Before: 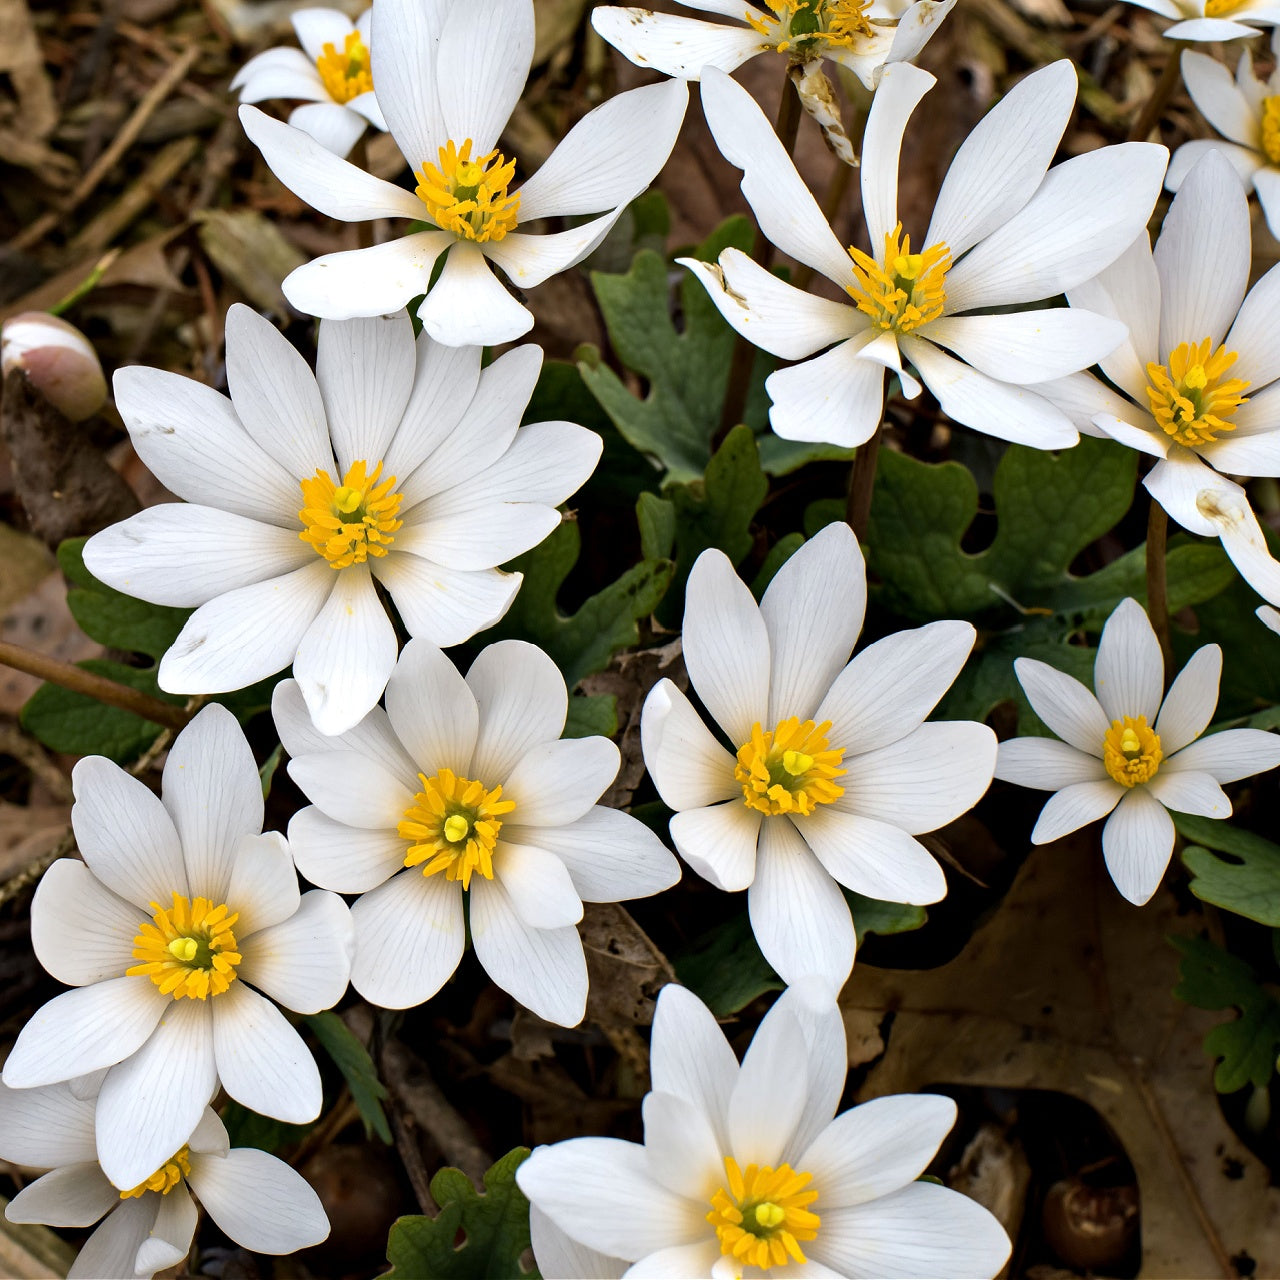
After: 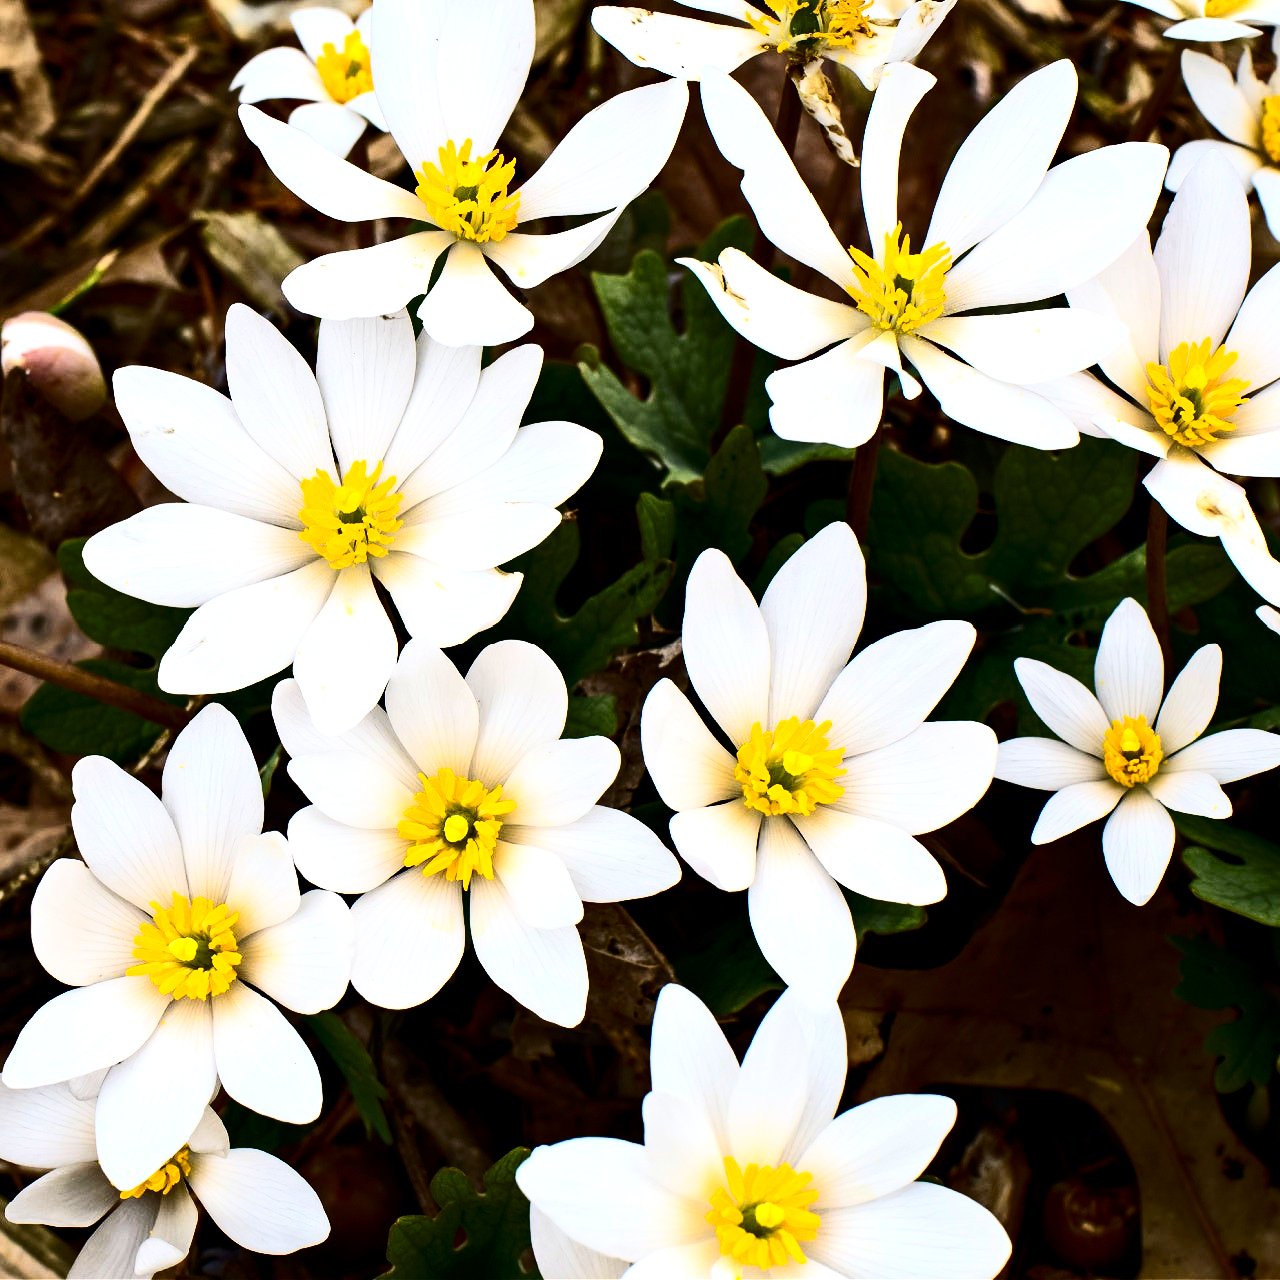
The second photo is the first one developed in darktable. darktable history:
contrast brightness saturation: contrast 0.409, brightness 0.04, saturation 0.258
tone equalizer: -8 EV -0.377 EV, -7 EV -0.363 EV, -6 EV -0.341 EV, -5 EV -0.218 EV, -3 EV 0.212 EV, -2 EV 0.348 EV, -1 EV 0.393 EV, +0 EV 0.414 EV, edges refinement/feathering 500, mask exposure compensation -1.57 EV, preserve details no
